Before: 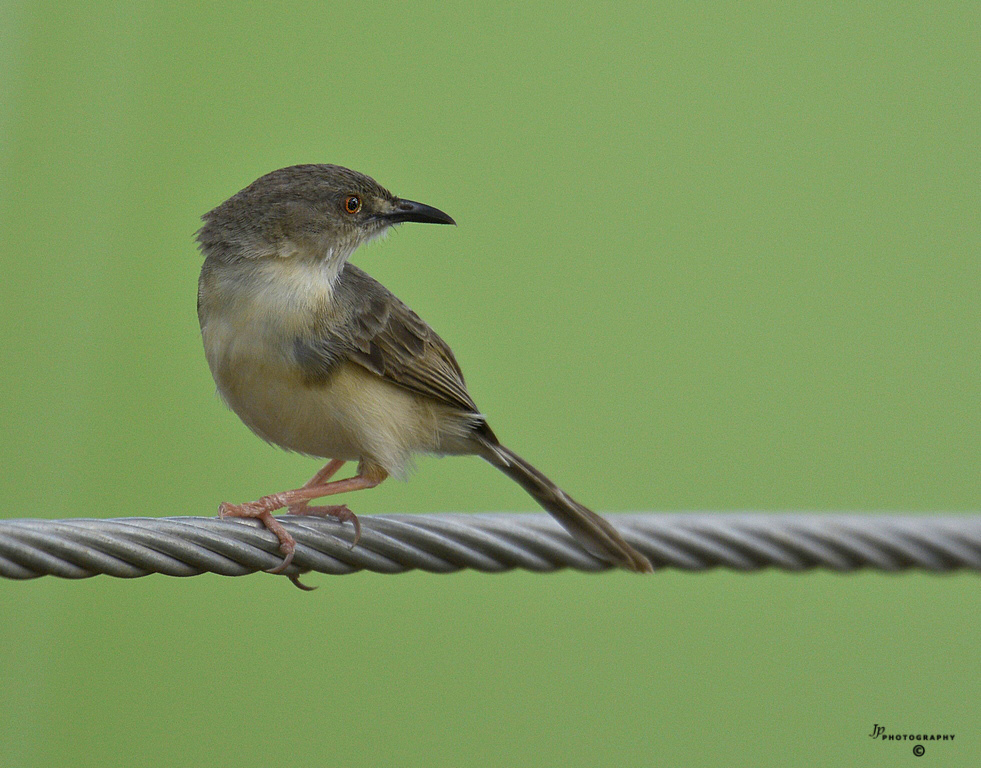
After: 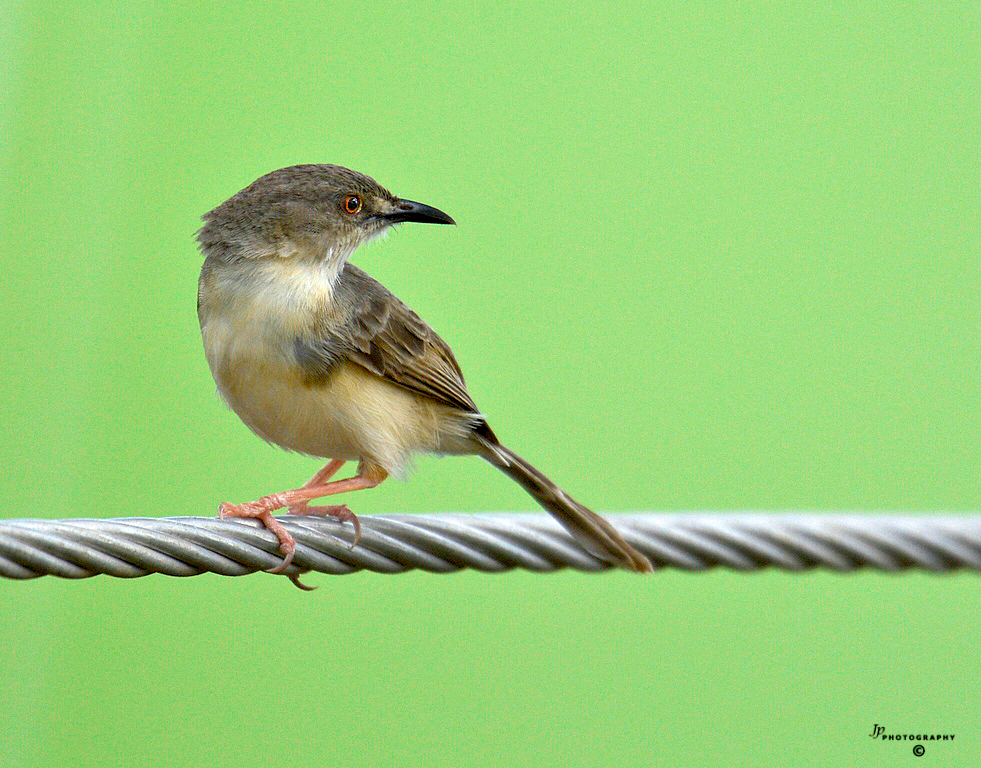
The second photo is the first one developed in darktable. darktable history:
exposure: black level correction 0.008, exposure 0.972 EV, compensate exposure bias true, compensate highlight preservation false
